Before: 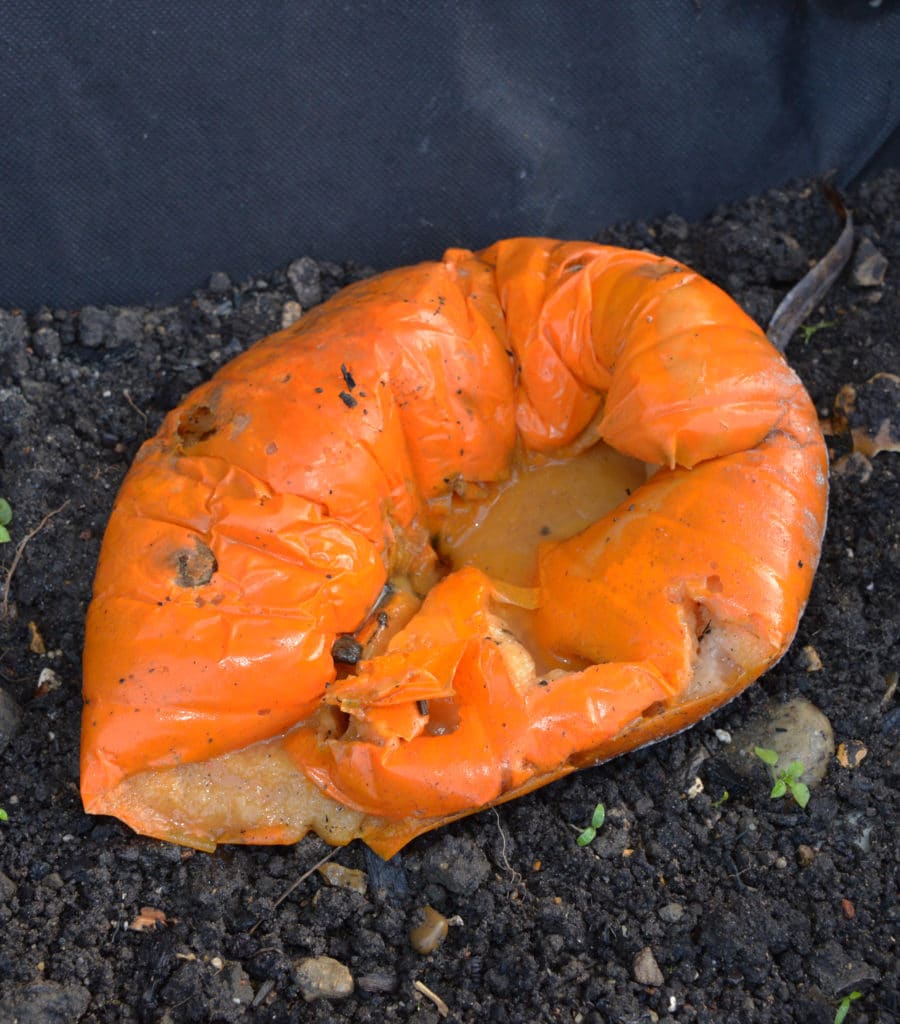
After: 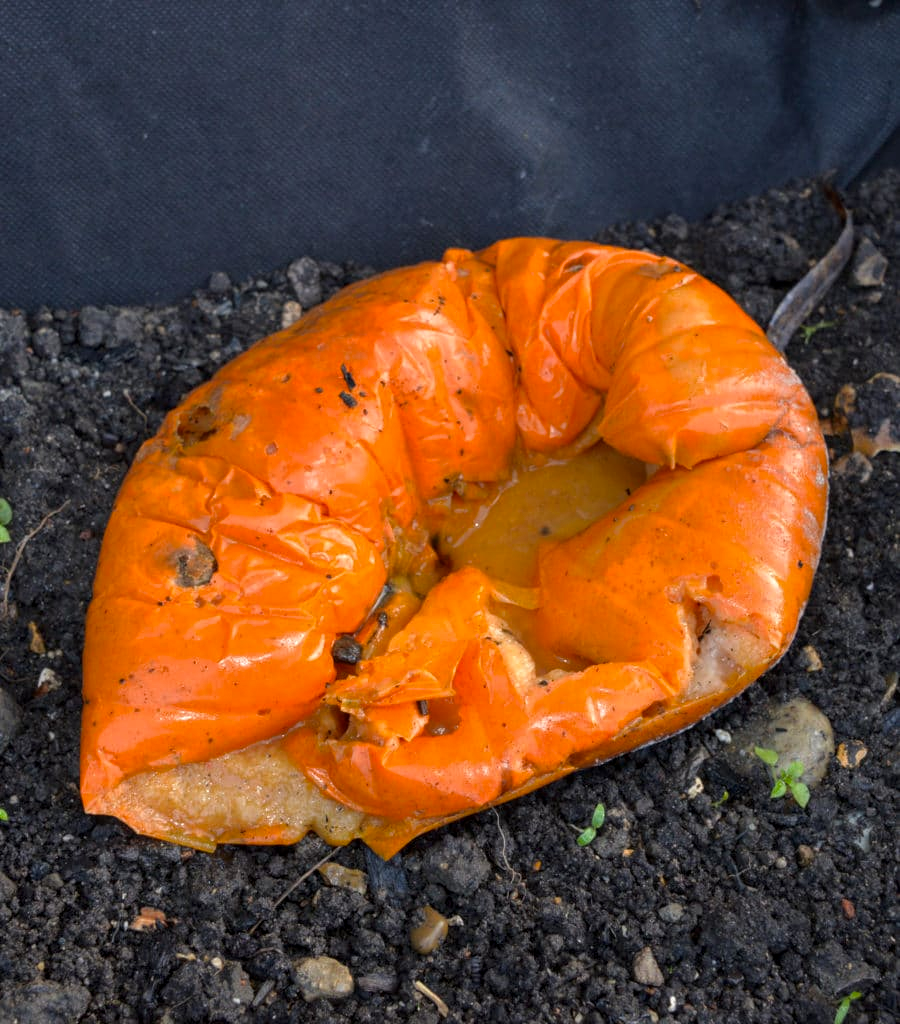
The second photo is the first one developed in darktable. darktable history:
color balance rgb: shadows fall-off 101%, linear chroma grading › mid-tones 7.63%, perceptual saturation grading › mid-tones 11.68%, mask middle-gray fulcrum 22.45%, global vibrance 10.11%, saturation formula JzAzBz (2021)
local contrast: on, module defaults
